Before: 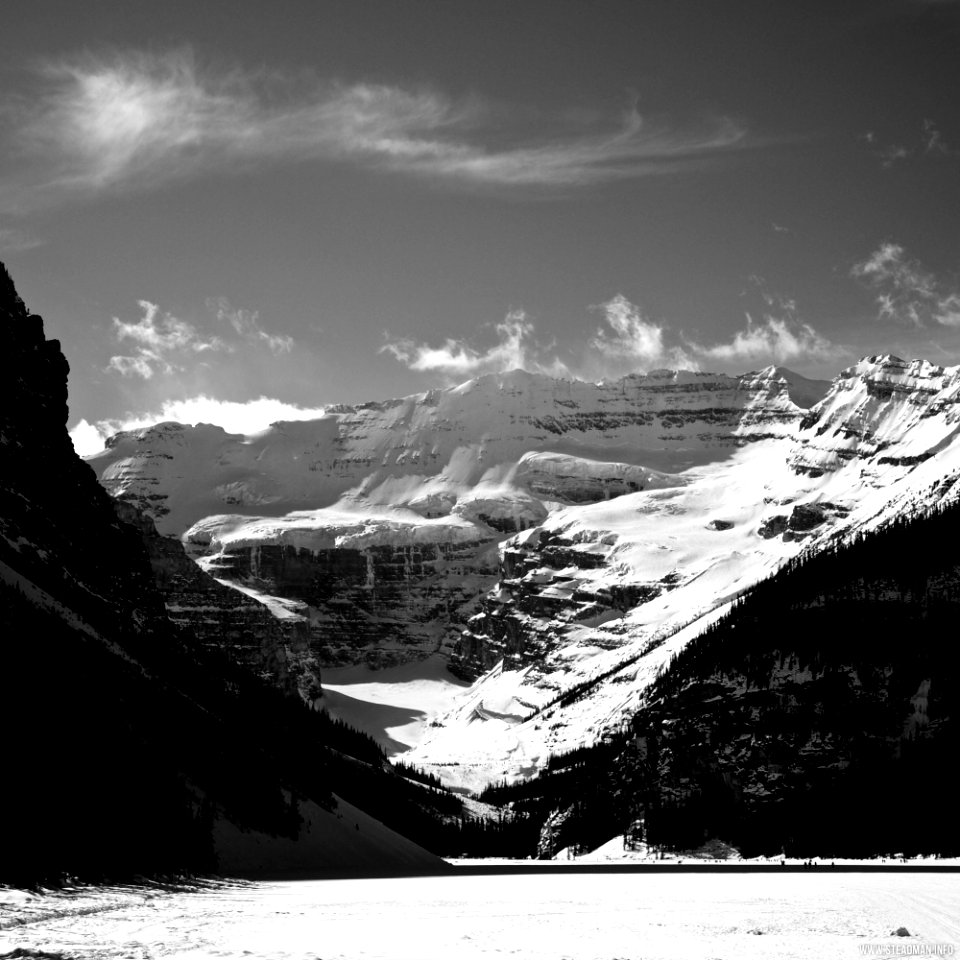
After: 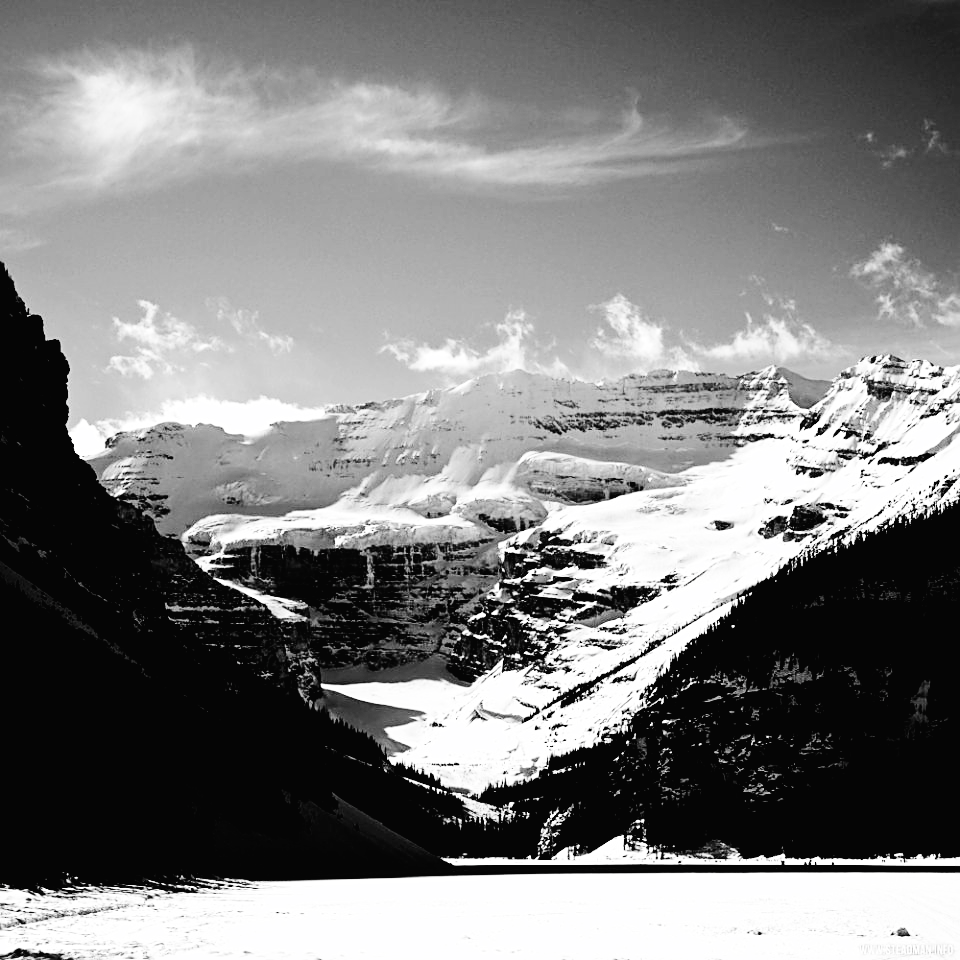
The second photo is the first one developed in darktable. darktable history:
sharpen: on, module defaults
tone curve: curves: ch0 [(0, 0.013) (0.054, 0.018) (0.205, 0.191) (0.289, 0.292) (0.39, 0.424) (0.493, 0.551) (0.666, 0.743) (0.795, 0.841) (1, 0.998)]; ch1 [(0, 0) (0.385, 0.343) (0.439, 0.415) (0.494, 0.495) (0.501, 0.501) (0.51, 0.509) (0.54, 0.552) (0.586, 0.614) (0.66, 0.706) (0.783, 0.804) (1, 1)]; ch2 [(0, 0) (0.32, 0.281) (0.403, 0.399) (0.441, 0.428) (0.47, 0.469) (0.498, 0.496) (0.524, 0.538) (0.566, 0.579) (0.633, 0.665) (0.7, 0.711) (1, 1)], preserve colors none
base curve: curves: ch0 [(0, 0) (0.028, 0.03) (0.121, 0.232) (0.46, 0.748) (0.859, 0.968) (1, 1)]
